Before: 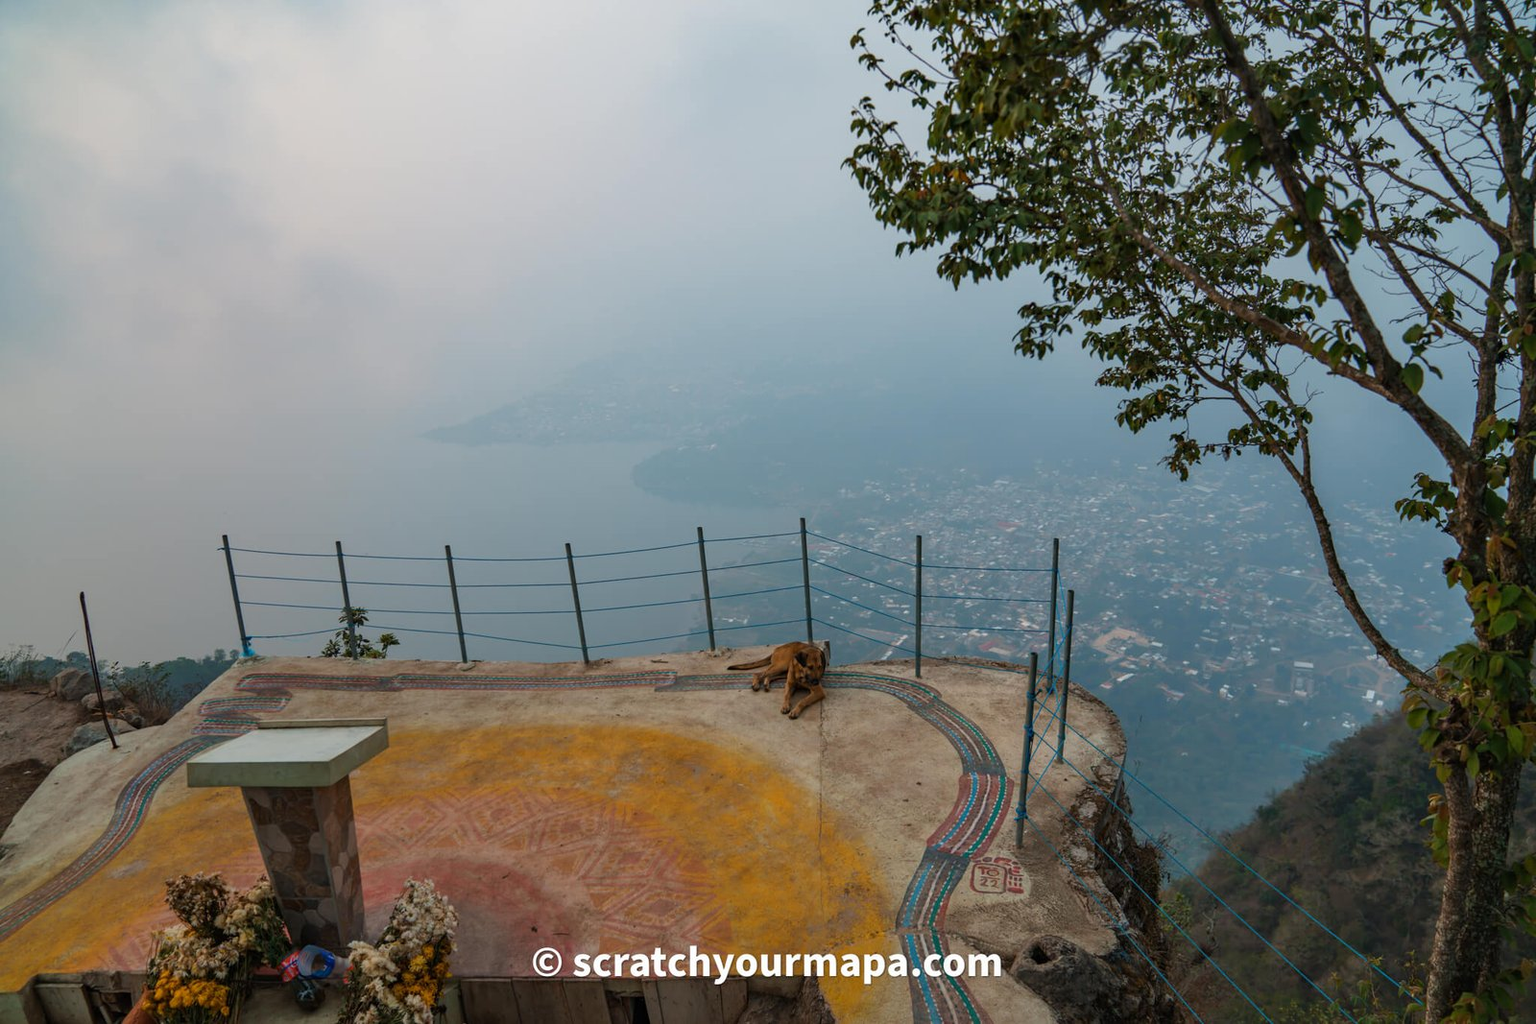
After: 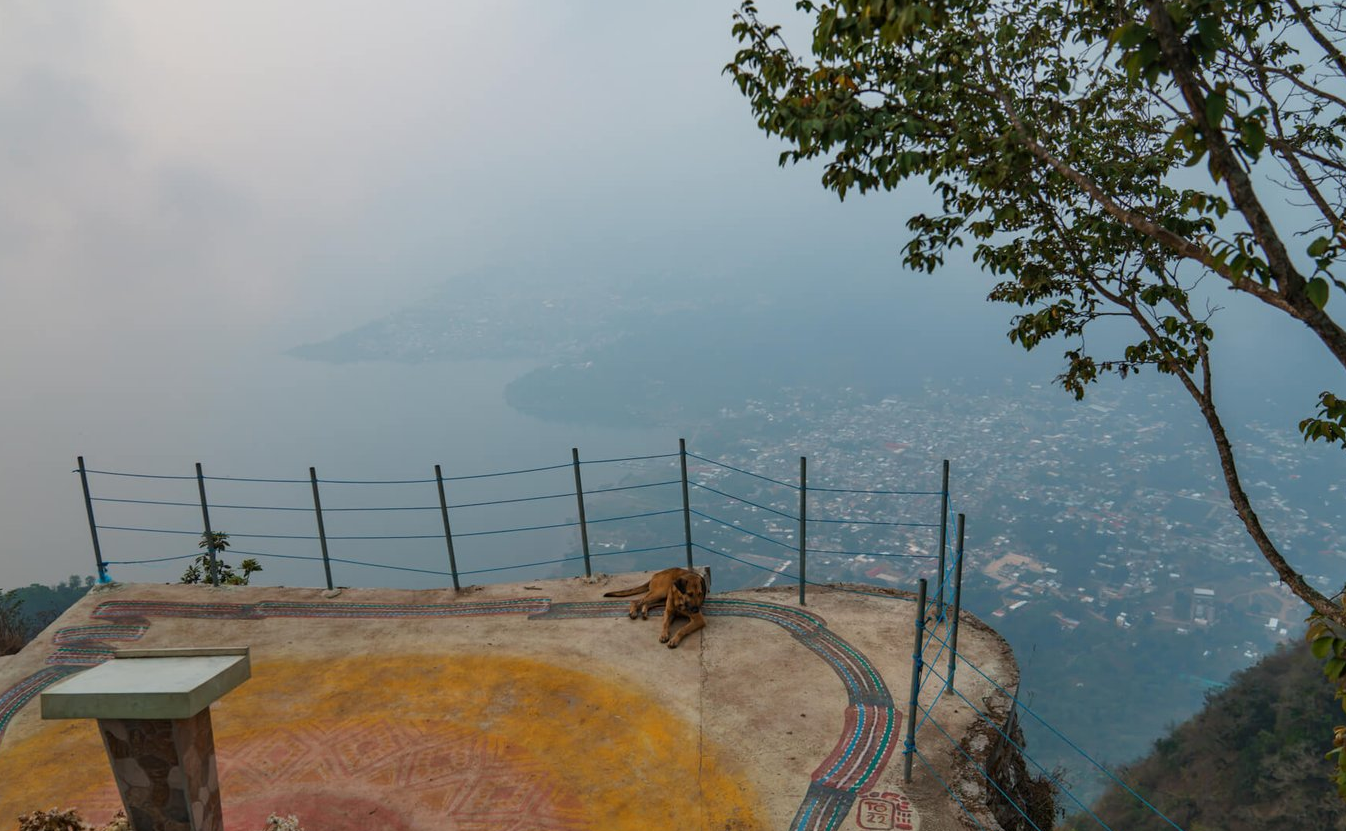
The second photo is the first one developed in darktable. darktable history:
crop and rotate: left 9.684%, top 9.528%, right 6.171%, bottom 12.532%
